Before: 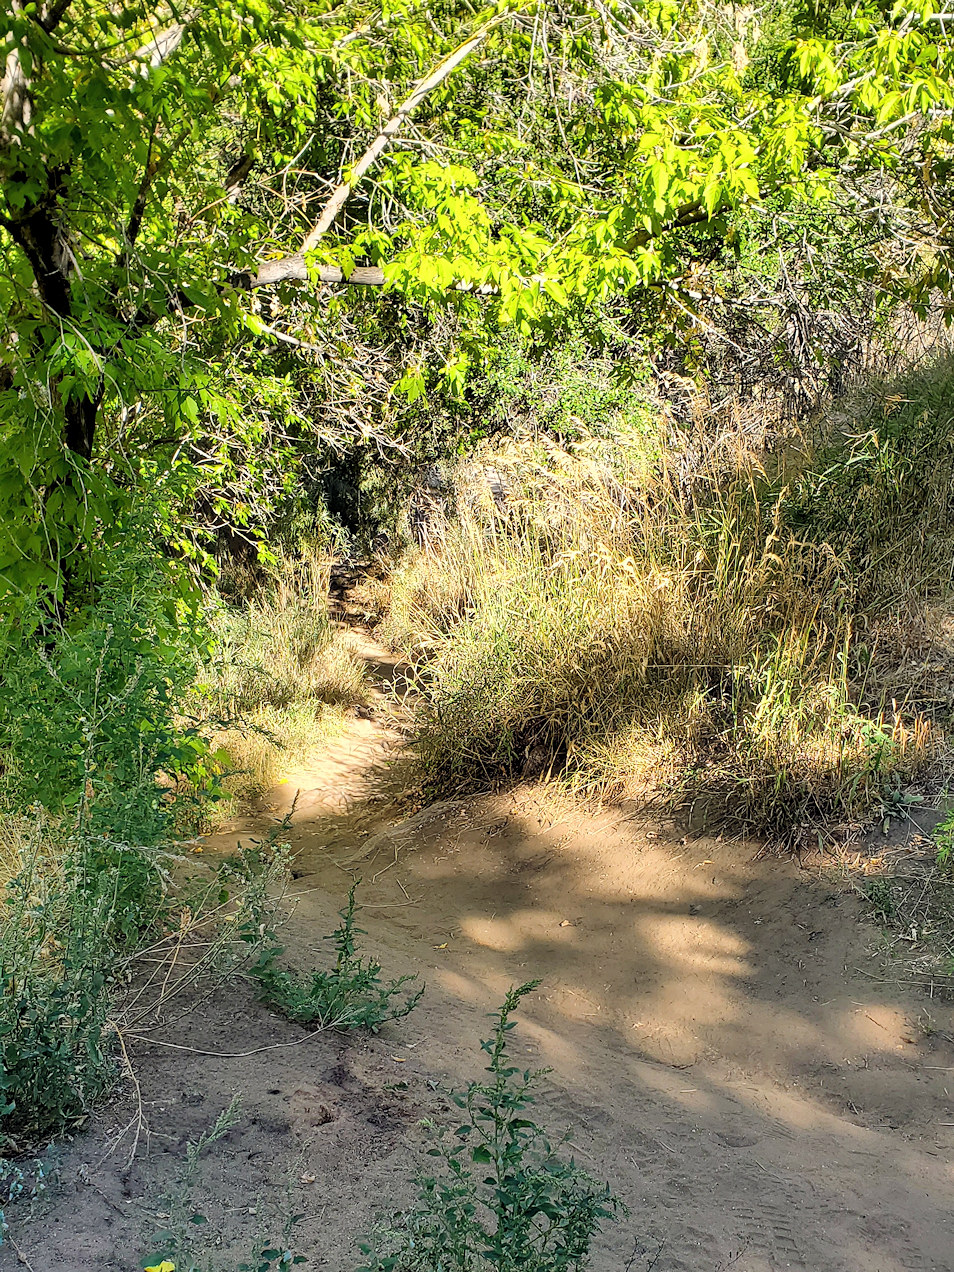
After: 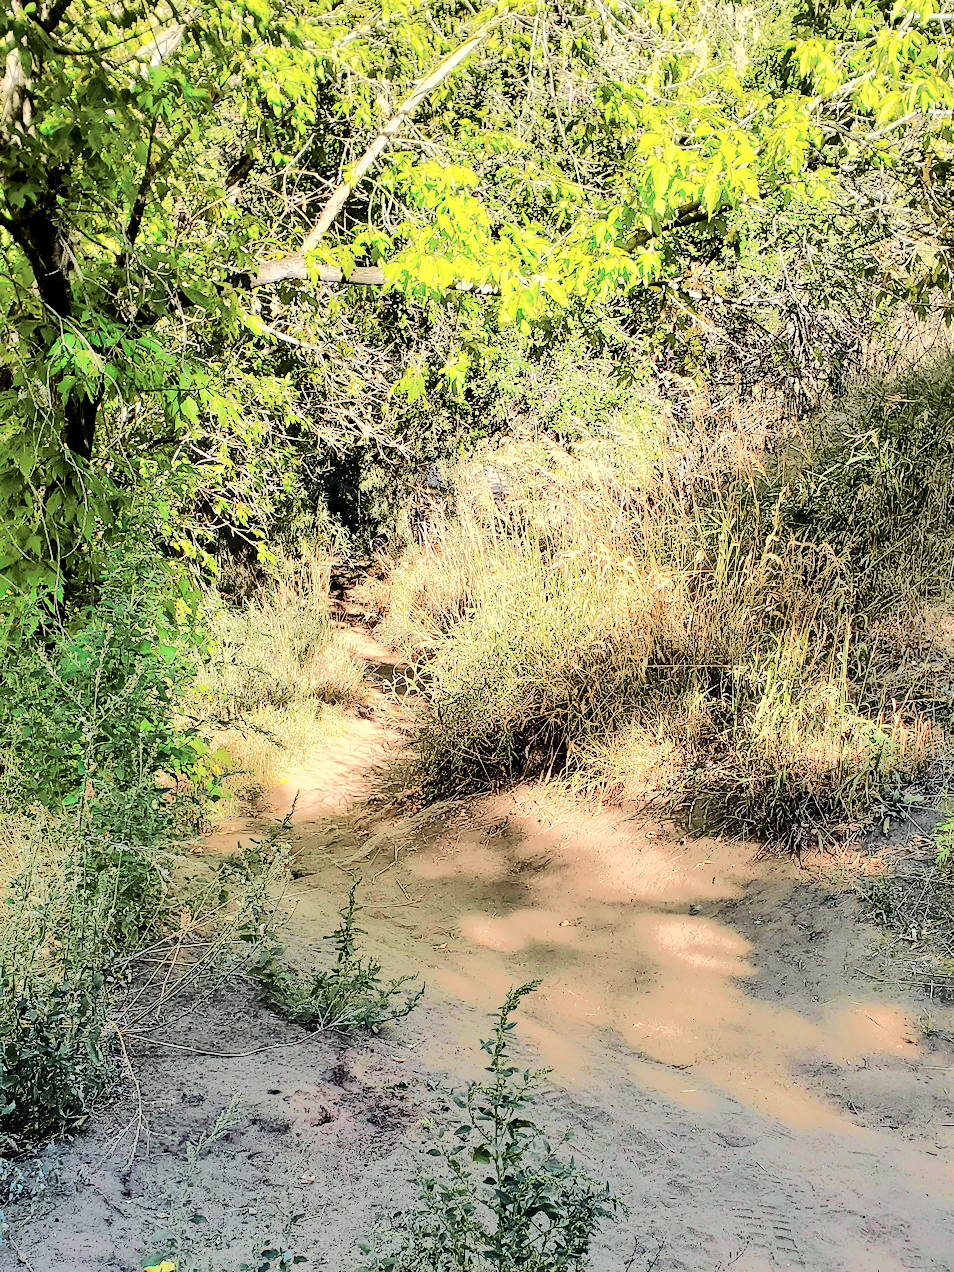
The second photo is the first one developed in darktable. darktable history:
tone equalizer: -8 EV -0.493 EV, -7 EV -0.348 EV, -6 EV -0.083 EV, -5 EV 0.398 EV, -4 EV 0.982 EV, -3 EV 0.805 EV, -2 EV -0.01 EV, -1 EV 0.124 EV, +0 EV -0.022 EV, edges refinement/feathering 500, mask exposure compensation -1.57 EV, preserve details no
tone curve: curves: ch0 [(0, 0) (0.105, 0.068) (0.195, 0.162) (0.283, 0.283) (0.384, 0.404) (0.485, 0.531) (0.638, 0.681) (0.795, 0.879) (1, 0.977)]; ch1 [(0, 0) (0.161, 0.092) (0.35, 0.33) (0.379, 0.401) (0.456, 0.469) (0.504, 0.5) (0.512, 0.514) (0.58, 0.597) (0.635, 0.646) (1, 1)]; ch2 [(0, 0) (0.371, 0.362) (0.437, 0.437) (0.5, 0.5) (0.53, 0.523) (0.56, 0.58) (0.622, 0.606) (1, 1)], color space Lab, independent channels, preserve colors none
